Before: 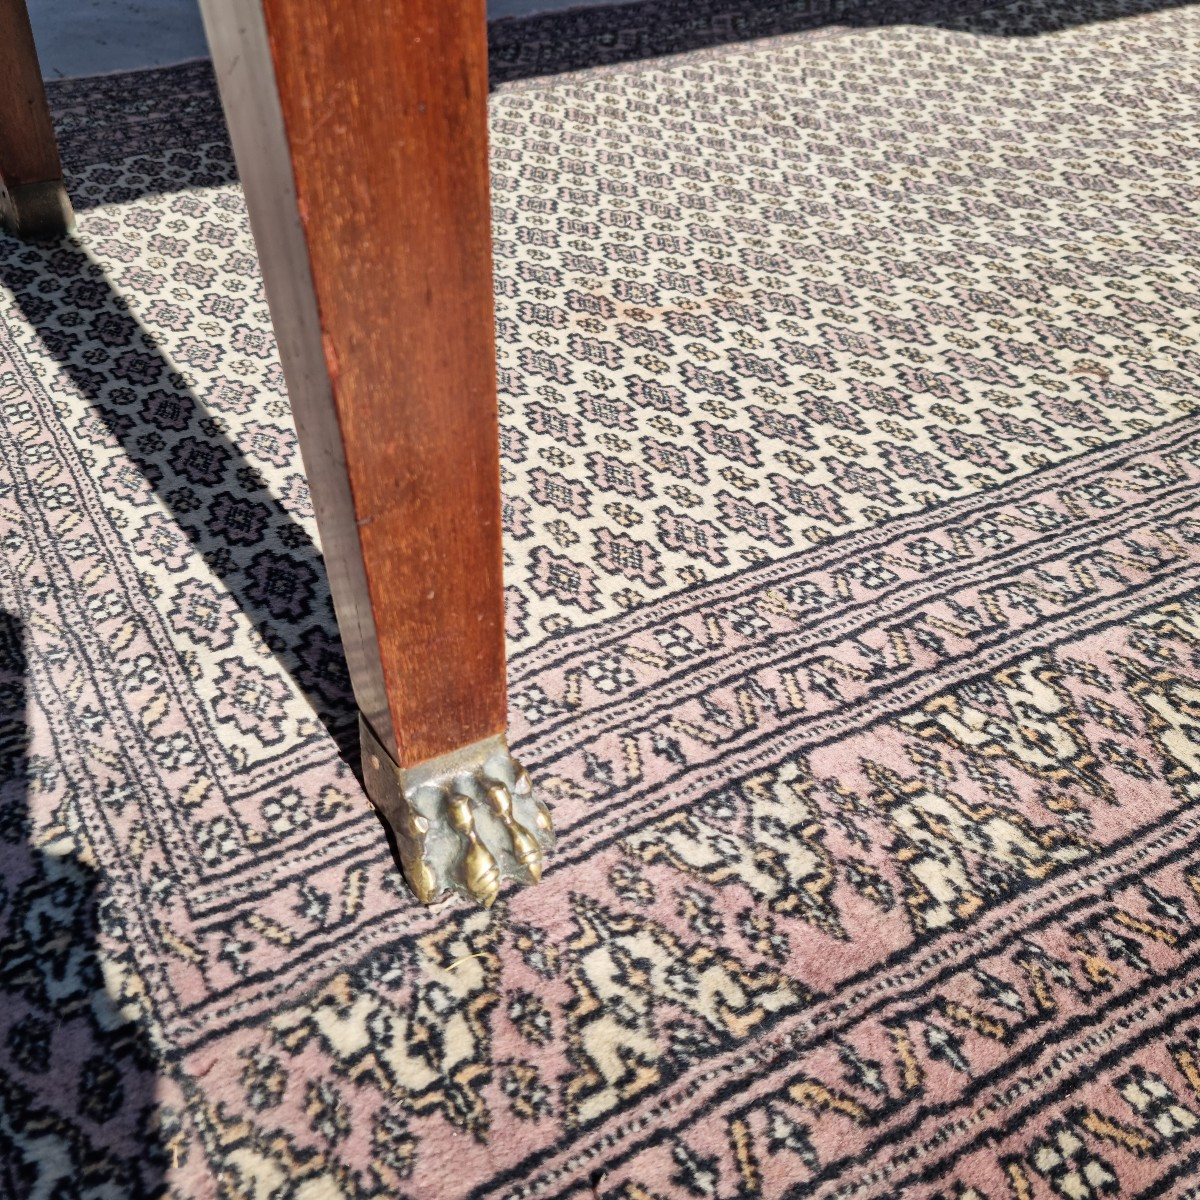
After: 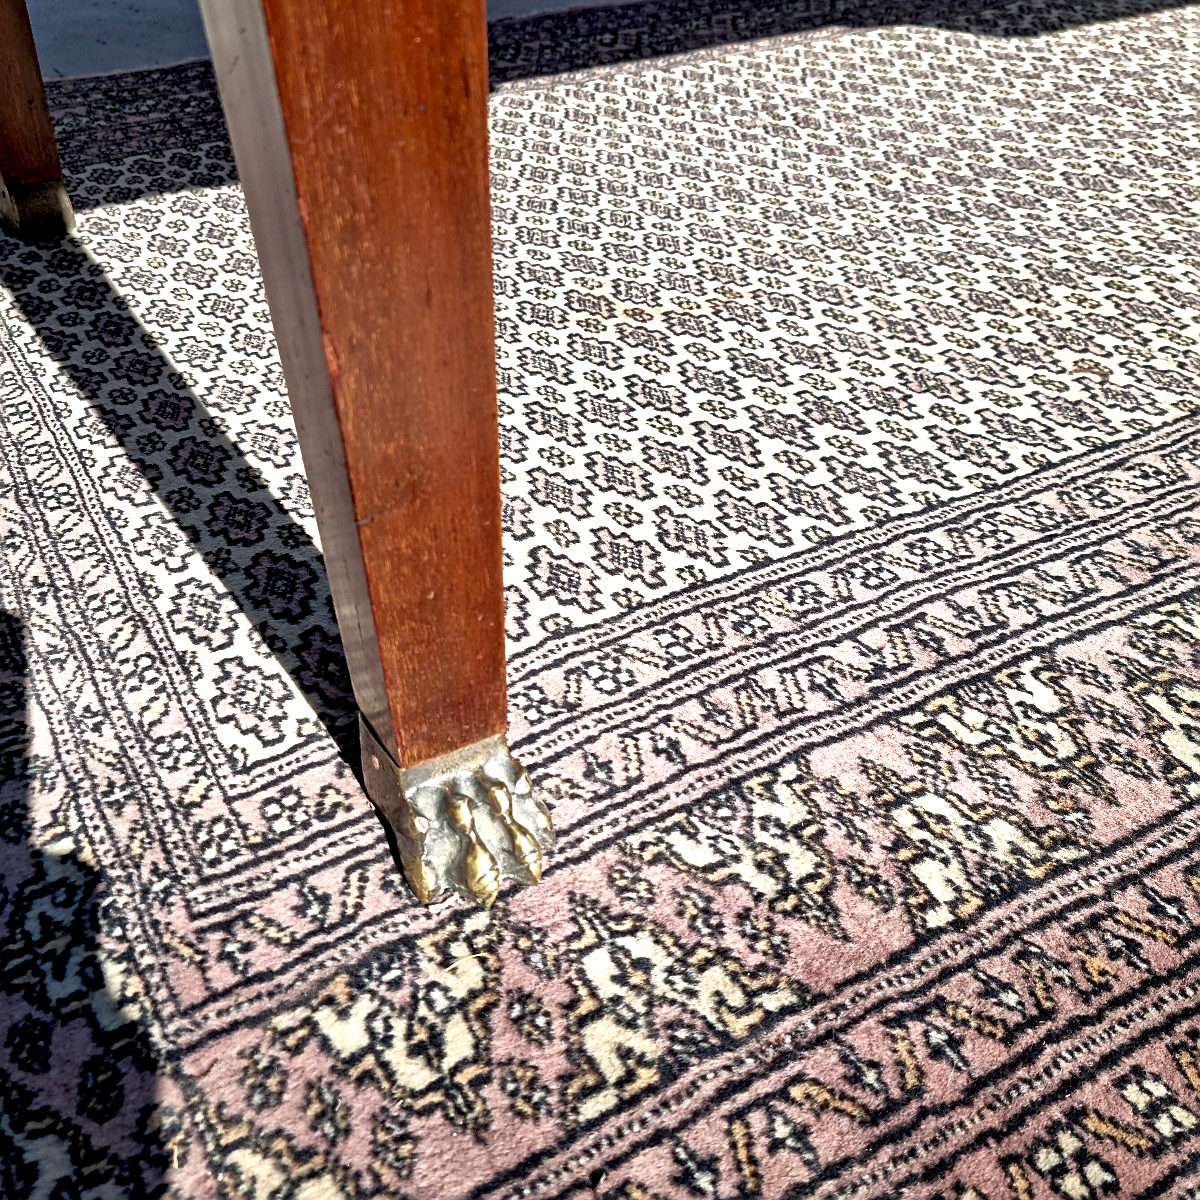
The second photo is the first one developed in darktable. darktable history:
sharpen: on, module defaults
exposure: black level correction 0.01, compensate highlight preservation false
tone equalizer: -8 EV 0 EV, -7 EV -0.002 EV, -6 EV 0.004 EV, -5 EV -0.032 EV, -4 EV -0.113 EV, -3 EV -0.136 EV, -2 EV 0.244 EV, -1 EV 0.703 EV, +0 EV 0.521 EV, edges refinement/feathering 500, mask exposure compensation -1.57 EV, preserve details no
contrast equalizer: y [[0.439, 0.44, 0.442, 0.457, 0.493, 0.498], [0.5 ×6], [0.5 ×6], [0 ×6], [0 ×6]], mix 0.164
